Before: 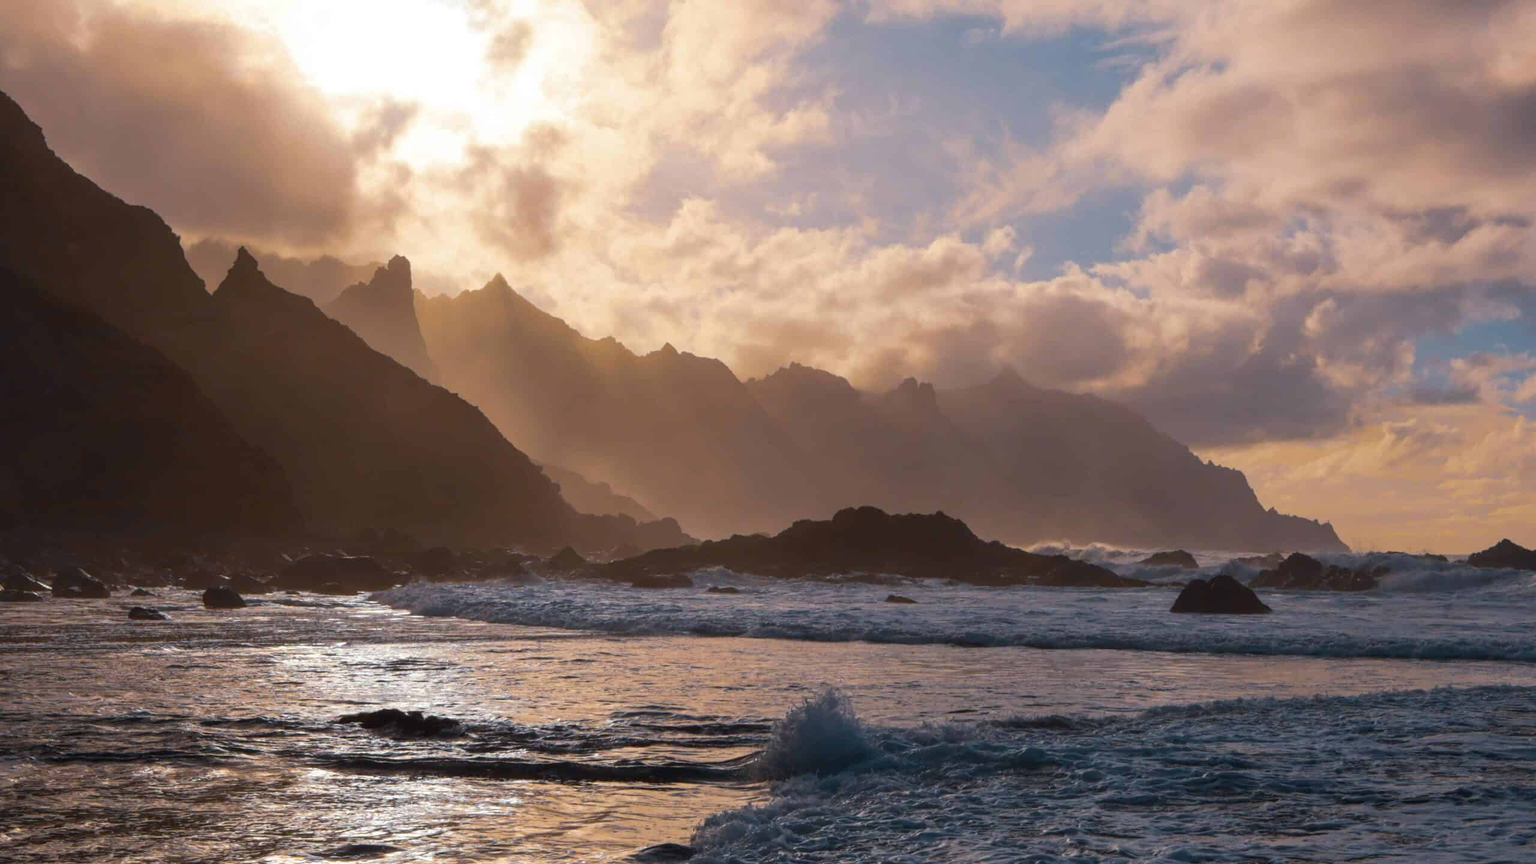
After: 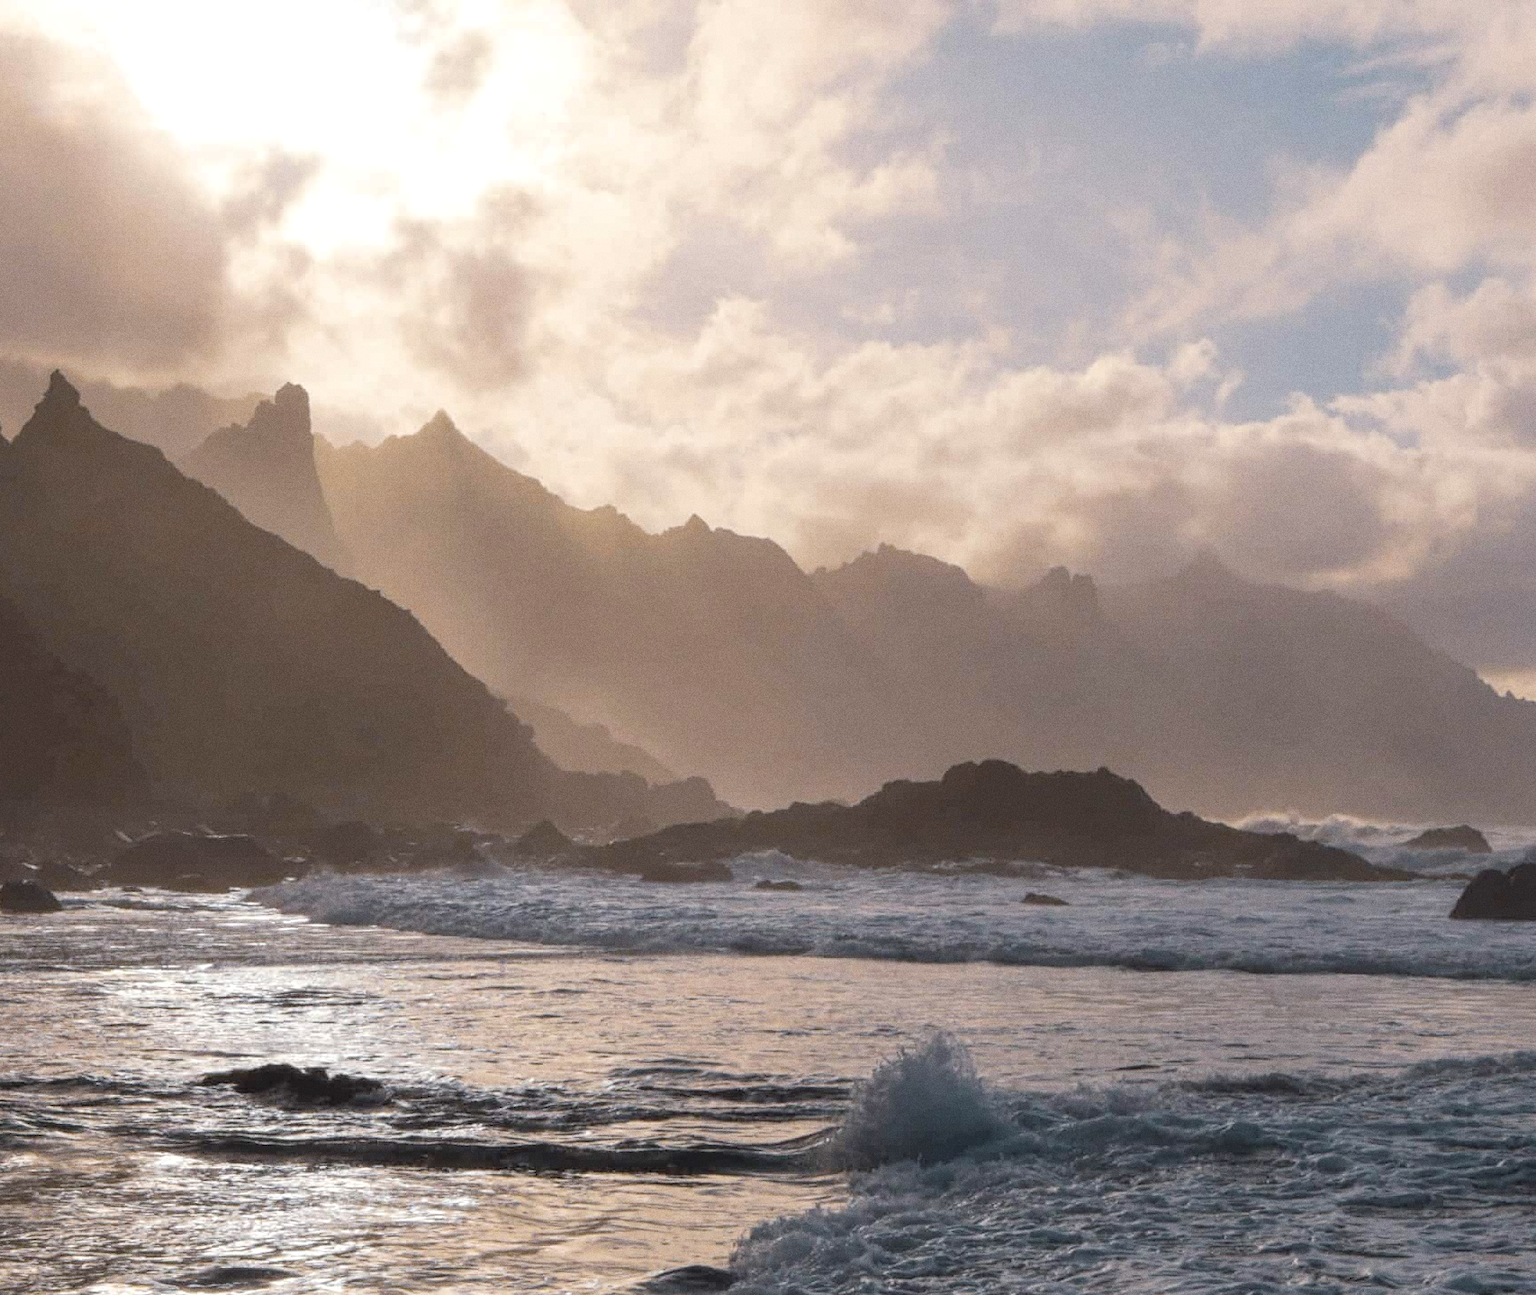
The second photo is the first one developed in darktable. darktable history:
crop and rotate: left 13.342%, right 19.991%
color balance rgb: linear chroma grading › global chroma 8.12%, perceptual saturation grading › global saturation 9.07%, perceptual saturation grading › highlights -13.84%, perceptual saturation grading › mid-tones 14.88%, perceptual saturation grading › shadows 22.8%, perceptual brilliance grading › highlights 2.61%, global vibrance 12.07%
contrast brightness saturation: brightness 0.18, saturation -0.5
grain: coarseness 0.47 ISO
